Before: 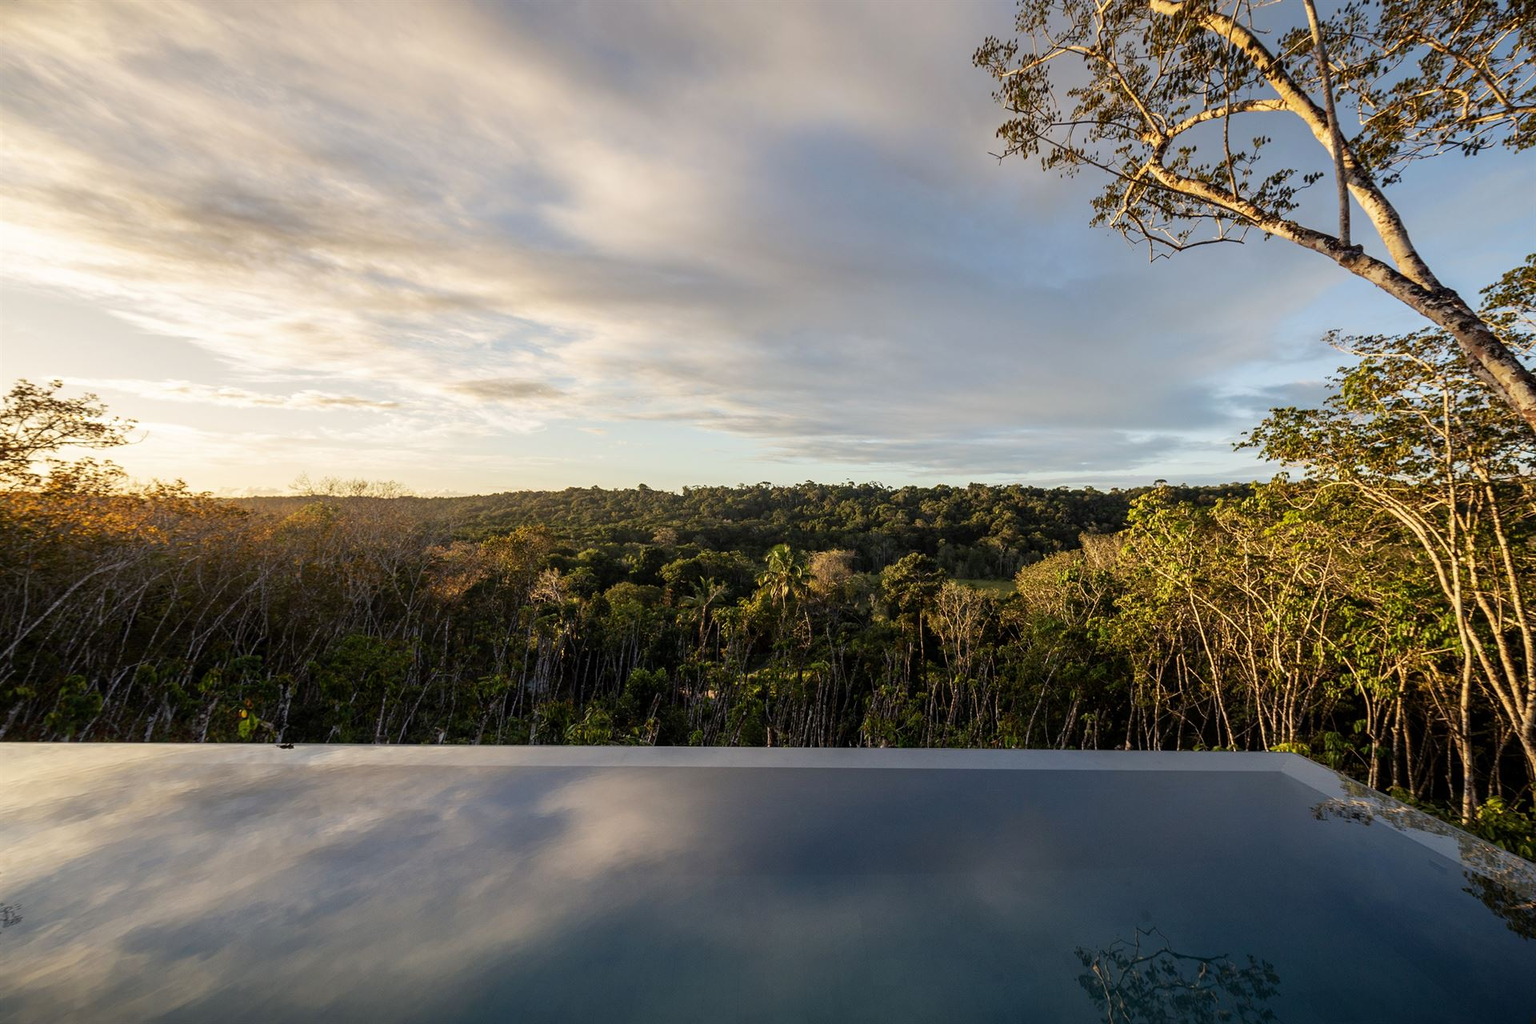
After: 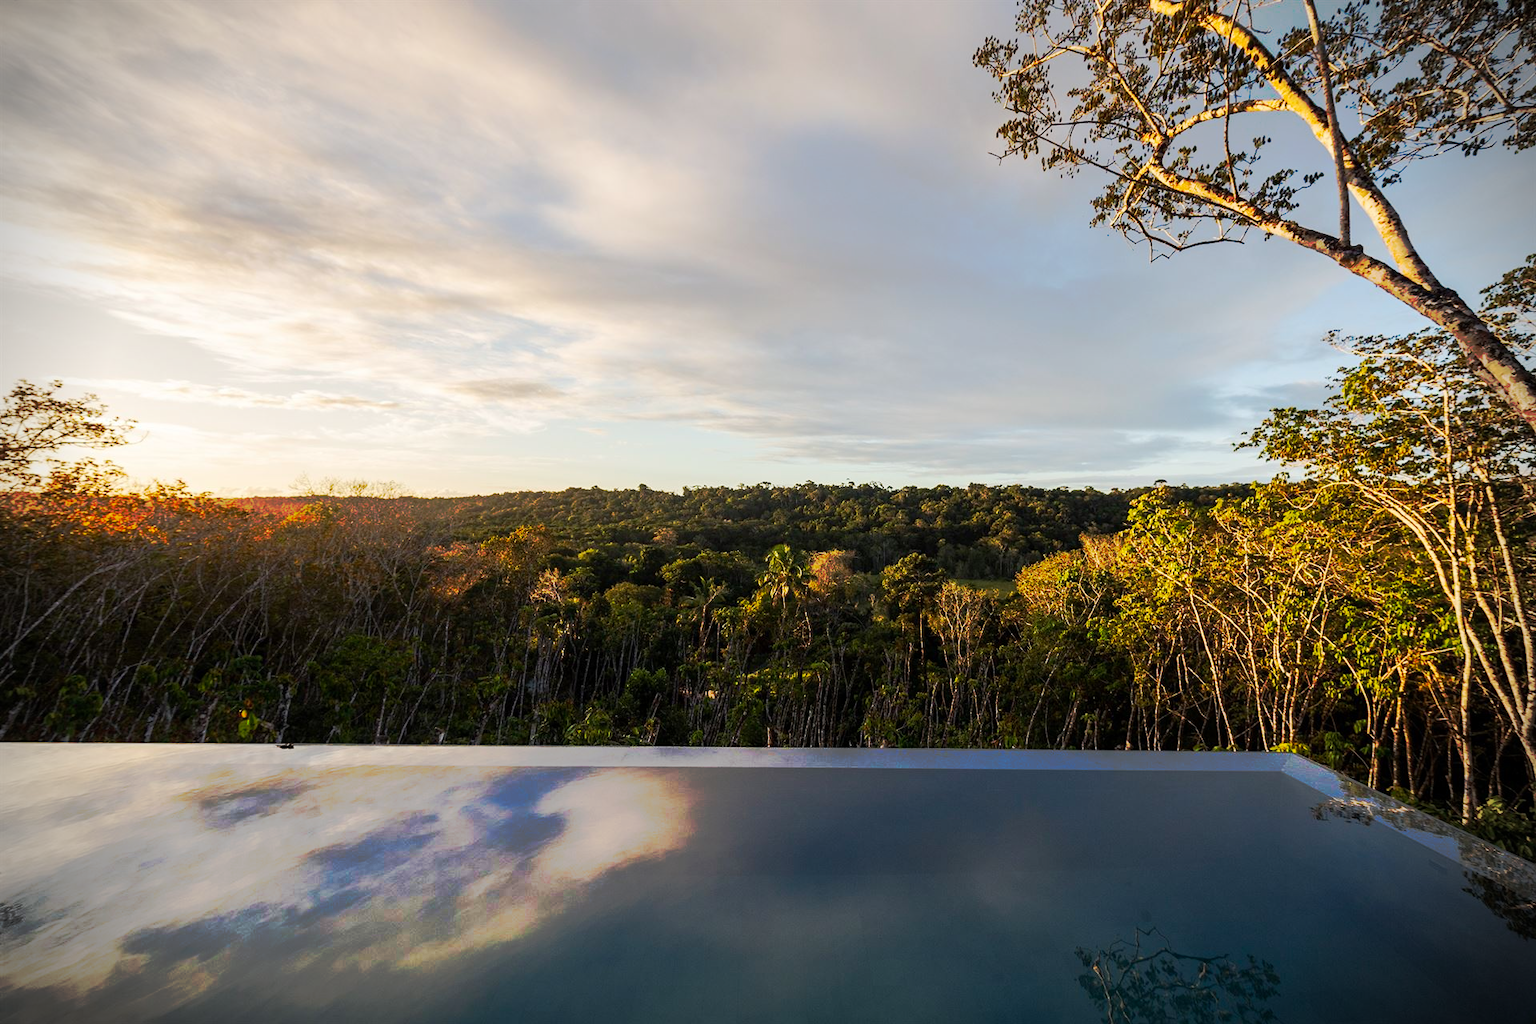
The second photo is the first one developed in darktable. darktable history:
vignetting: fall-off start 88.03%, fall-off radius 24.9%
tone curve: curves: ch0 [(0, 0) (0.003, 0.003) (0.011, 0.01) (0.025, 0.023) (0.044, 0.042) (0.069, 0.065) (0.1, 0.094) (0.136, 0.127) (0.177, 0.166) (0.224, 0.211) (0.277, 0.26) (0.335, 0.315) (0.399, 0.375) (0.468, 0.44) (0.543, 0.658) (0.623, 0.718) (0.709, 0.782) (0.801, 0.851) (0.898, 0.923) (1, 1)], preserve colors none
